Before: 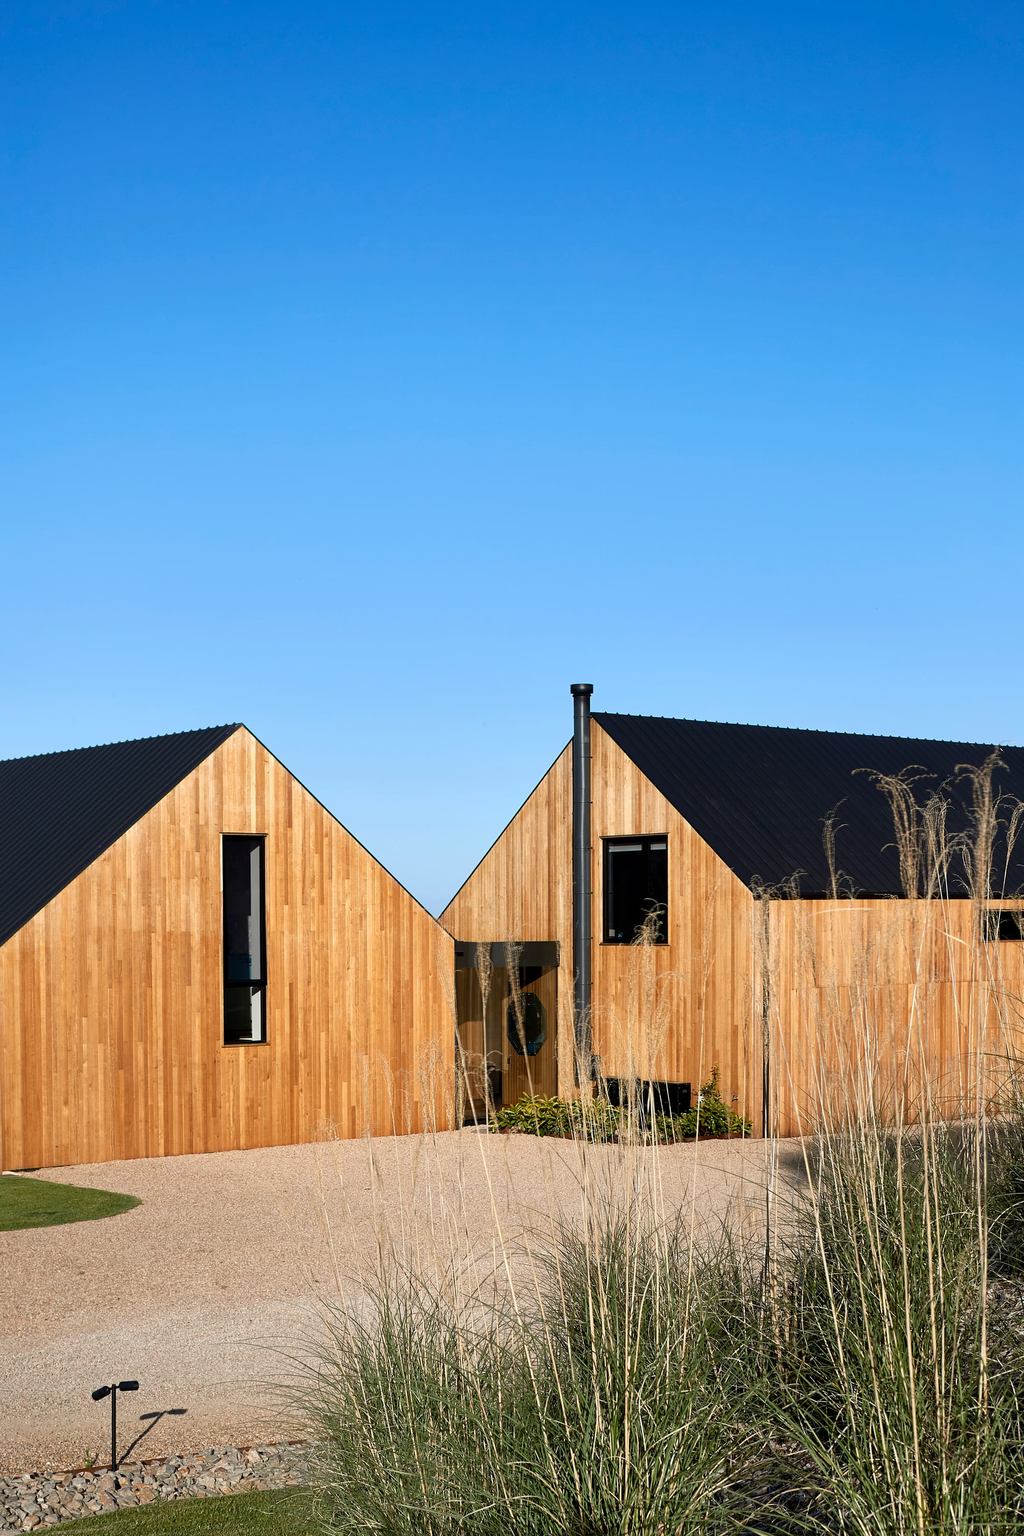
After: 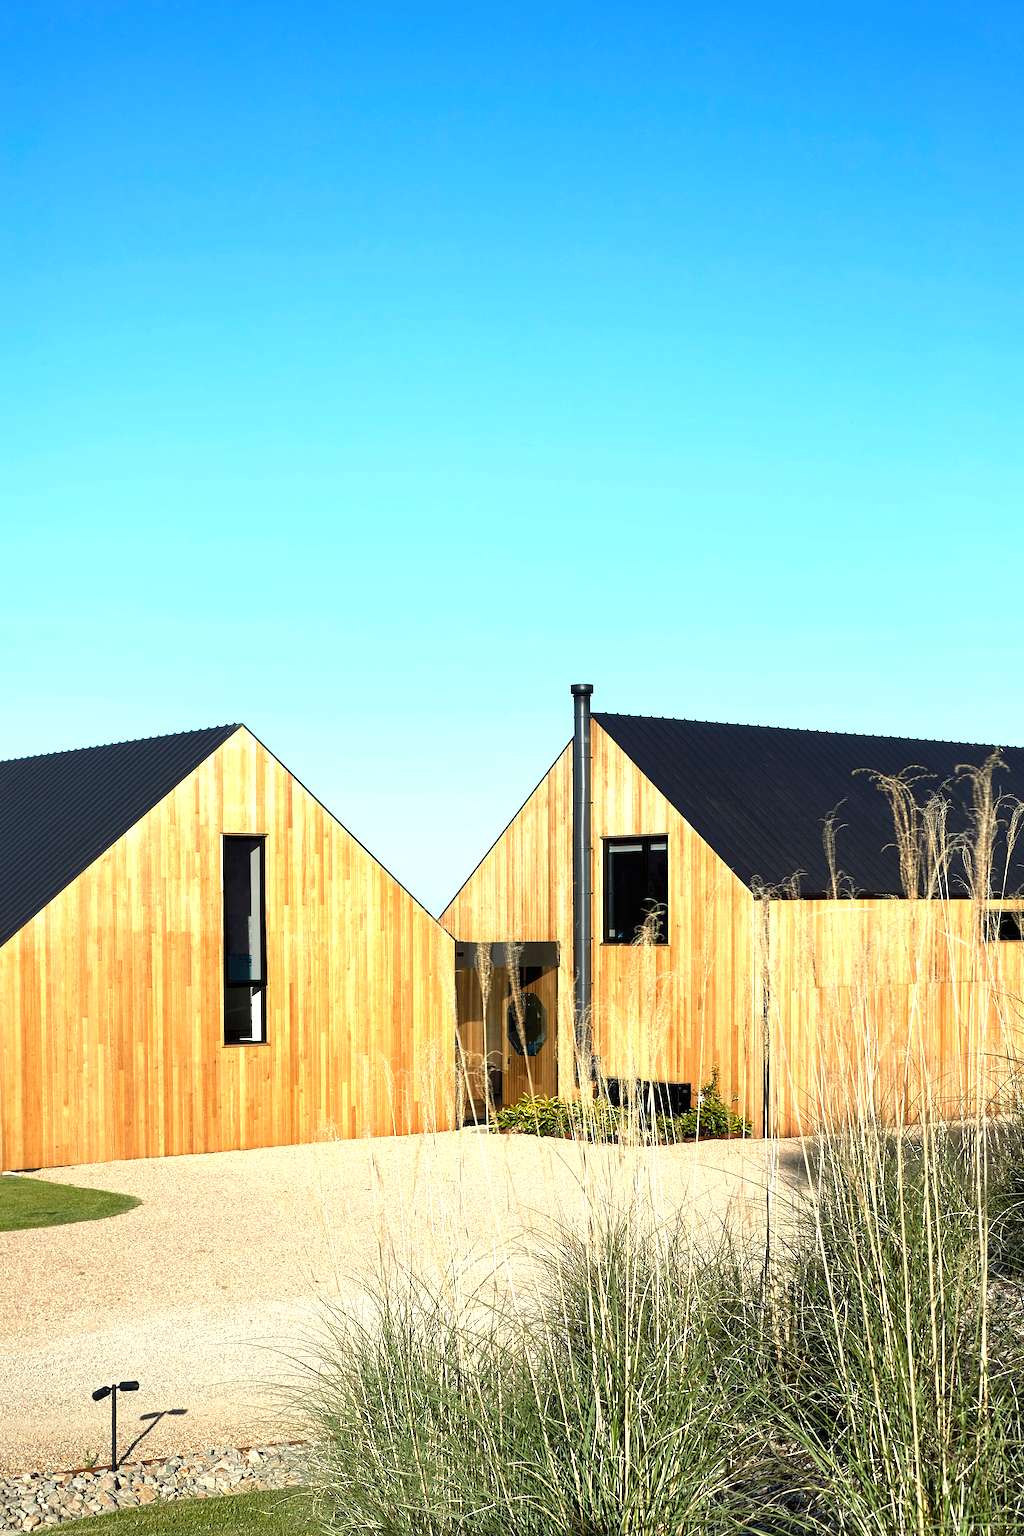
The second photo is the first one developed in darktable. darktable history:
color correction: highlights a* -4.73, highlights b* 5.06, saturation 0.97
exposure: black level correction 0, exposure 1 EV, compensate exposure bias true, compensate highlight preservation false
